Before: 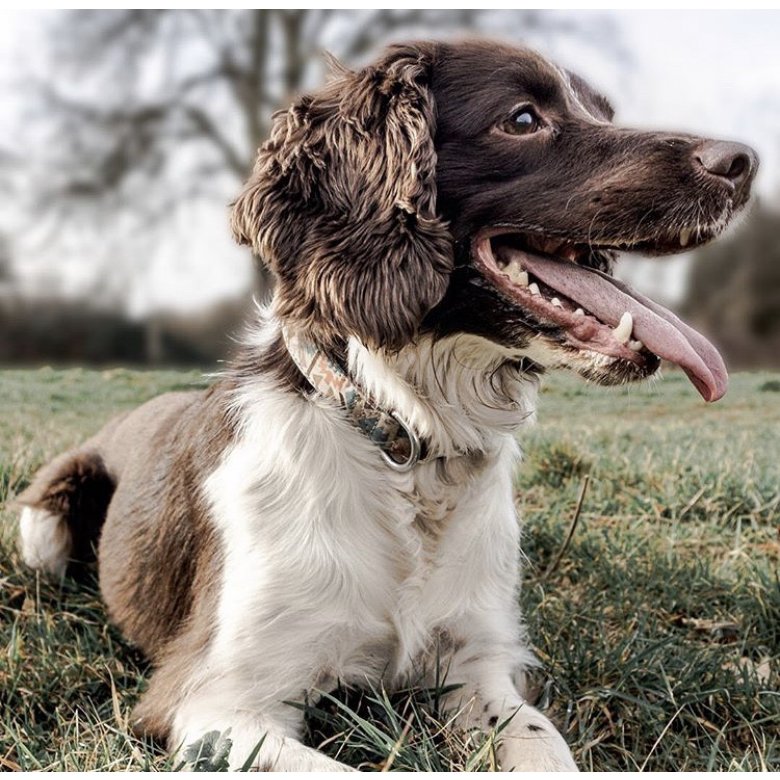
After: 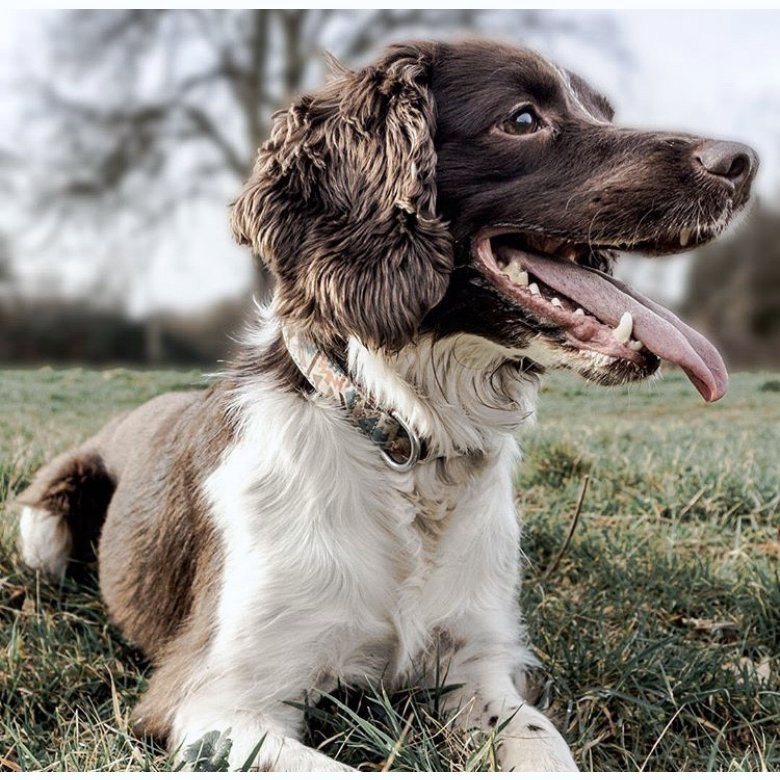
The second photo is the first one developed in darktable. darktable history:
color zones: curves: ch0 [(0, 0.465) (0.092, 0.596) (0.289, 0.464) (0.429, 0.453) (0.571, 0.464) (0.714, 0.455) (0.857, 0.462) (1, 0.465)]
white balance: red 0.982, blue 1.018
